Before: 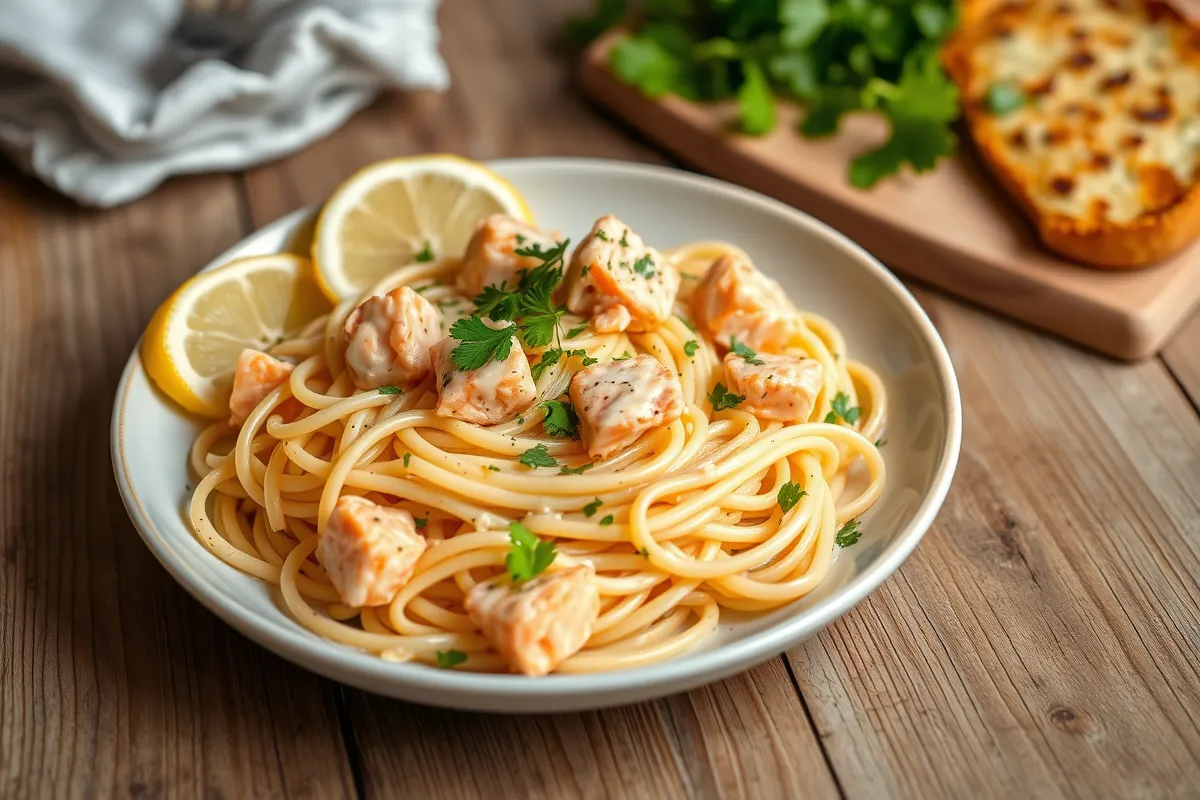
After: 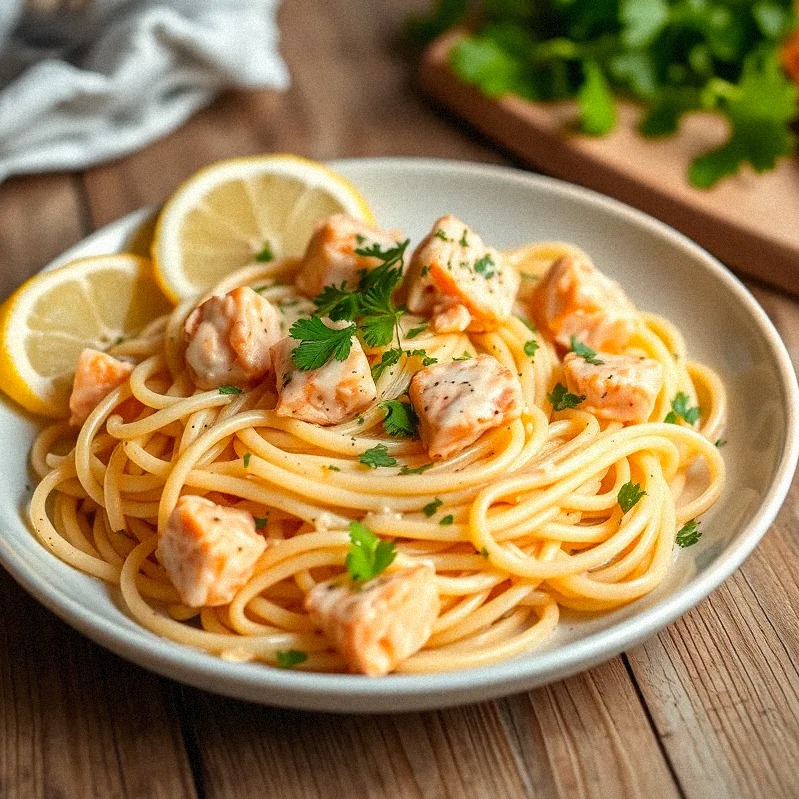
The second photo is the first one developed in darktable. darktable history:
crop and rotate: left 13.409%, right 19.924%
contrast brightness saturation: contrast 0.1, brightness 0.03, saturation 0.09
grain: mid-tones bias 0%
